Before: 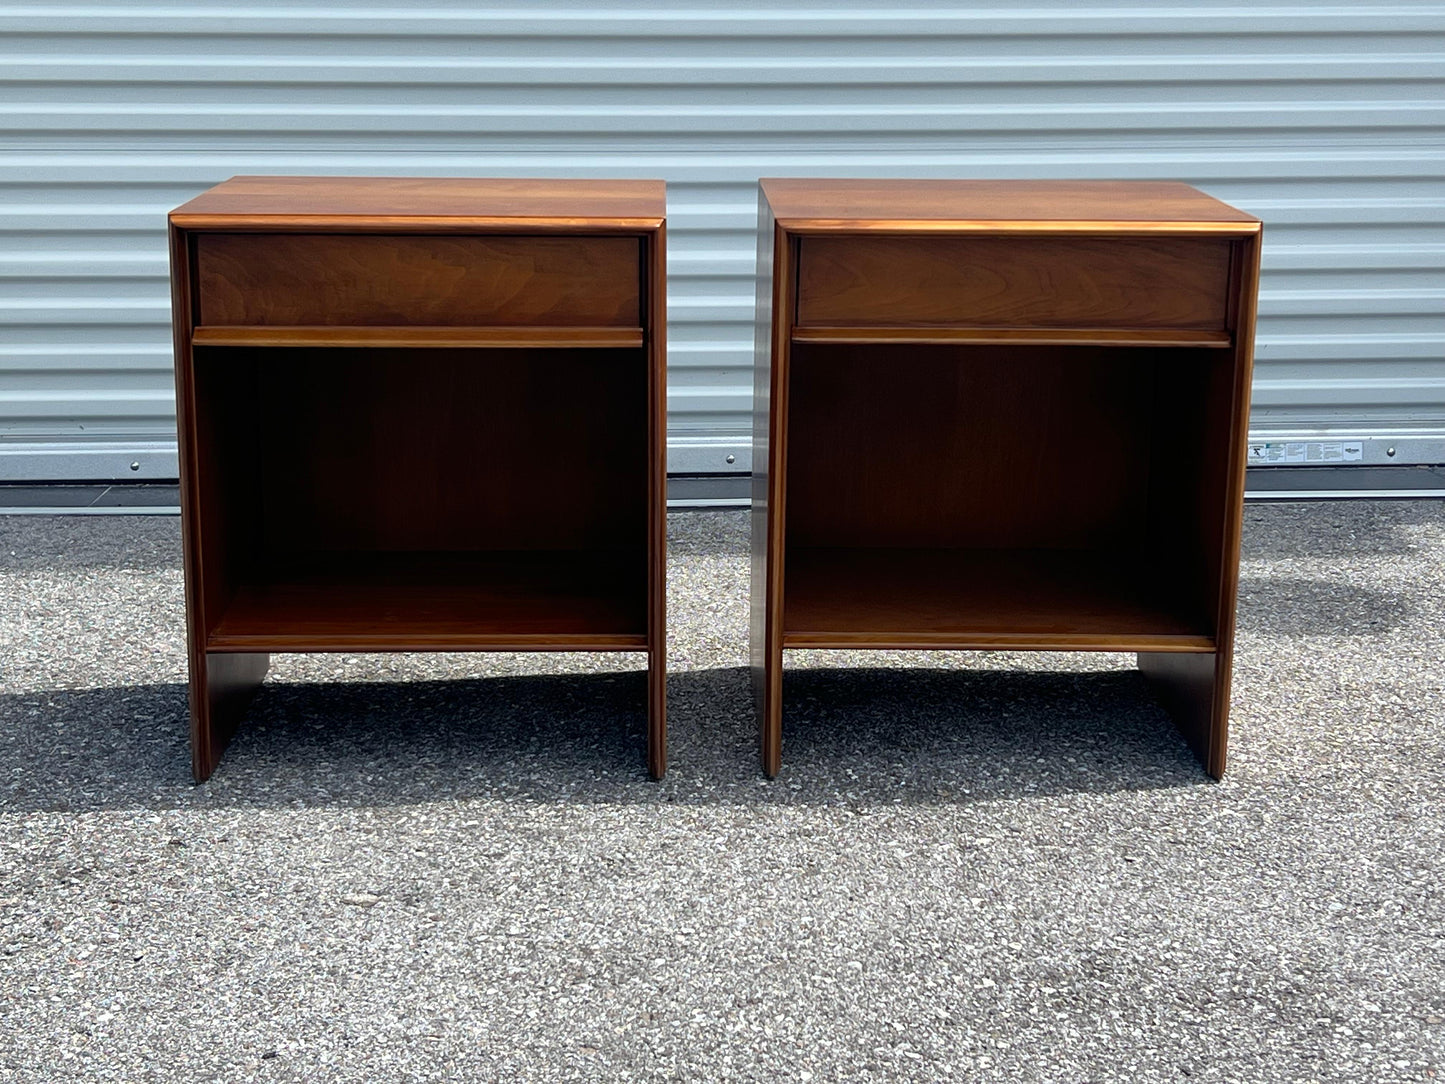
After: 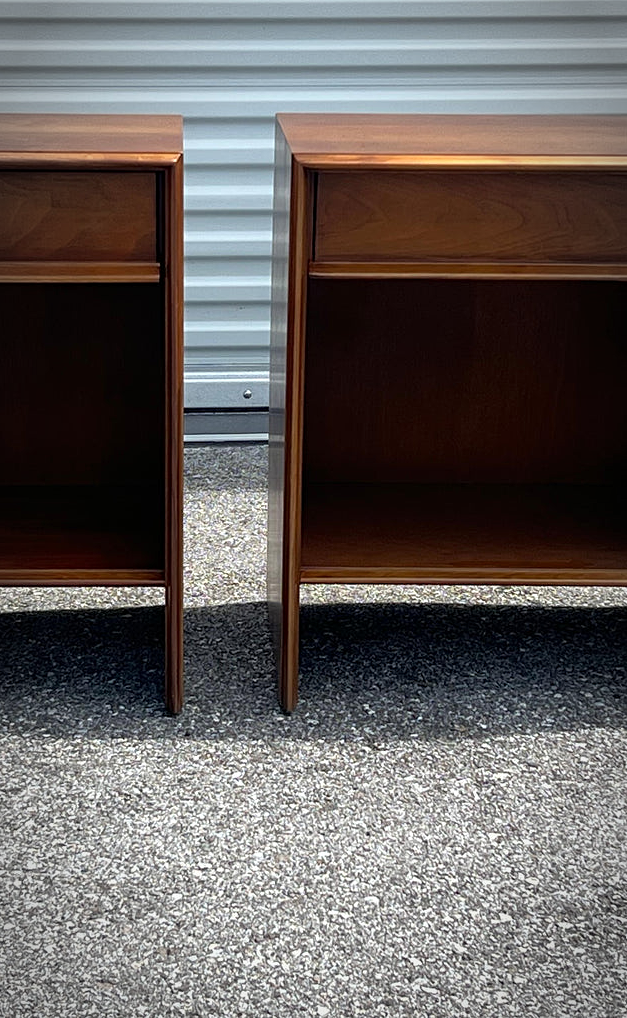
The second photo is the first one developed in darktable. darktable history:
contrast equalizer: y [[0.5, 0.5, 0.5, 0.512, 0.552, 0.62], [0.5 ×6], [0.5 ×4, 0.504, 0.553], [0 ×6], [0 ×6]]
vignetting: automatic ratio true
crop: left 33.452%, top 6.025%, right 23.155%
